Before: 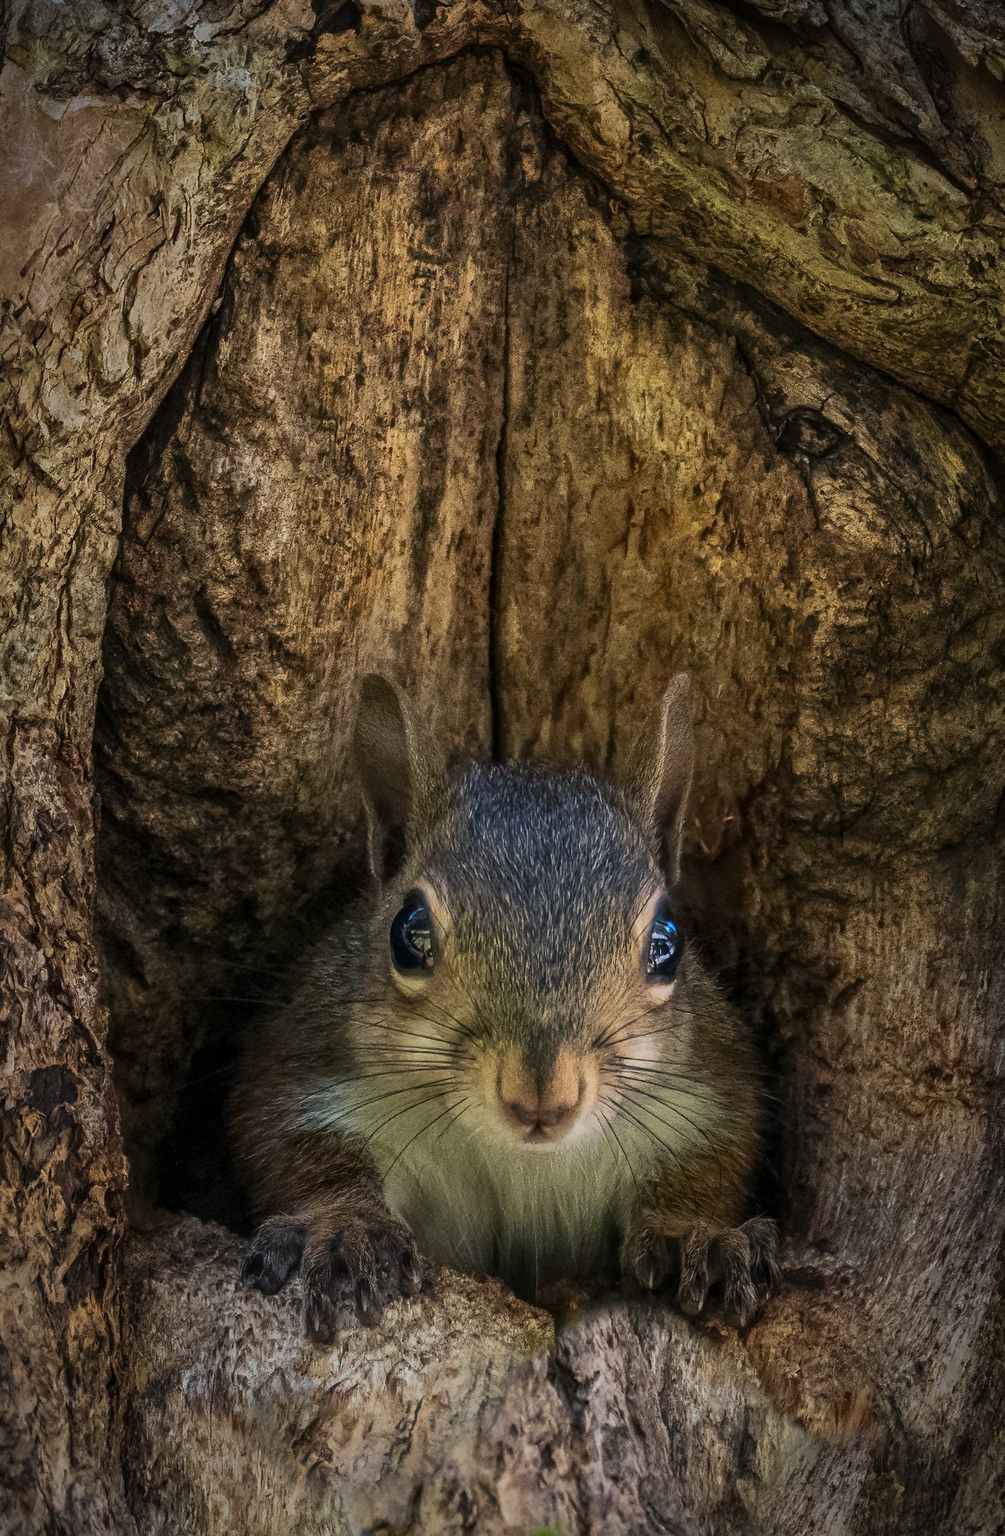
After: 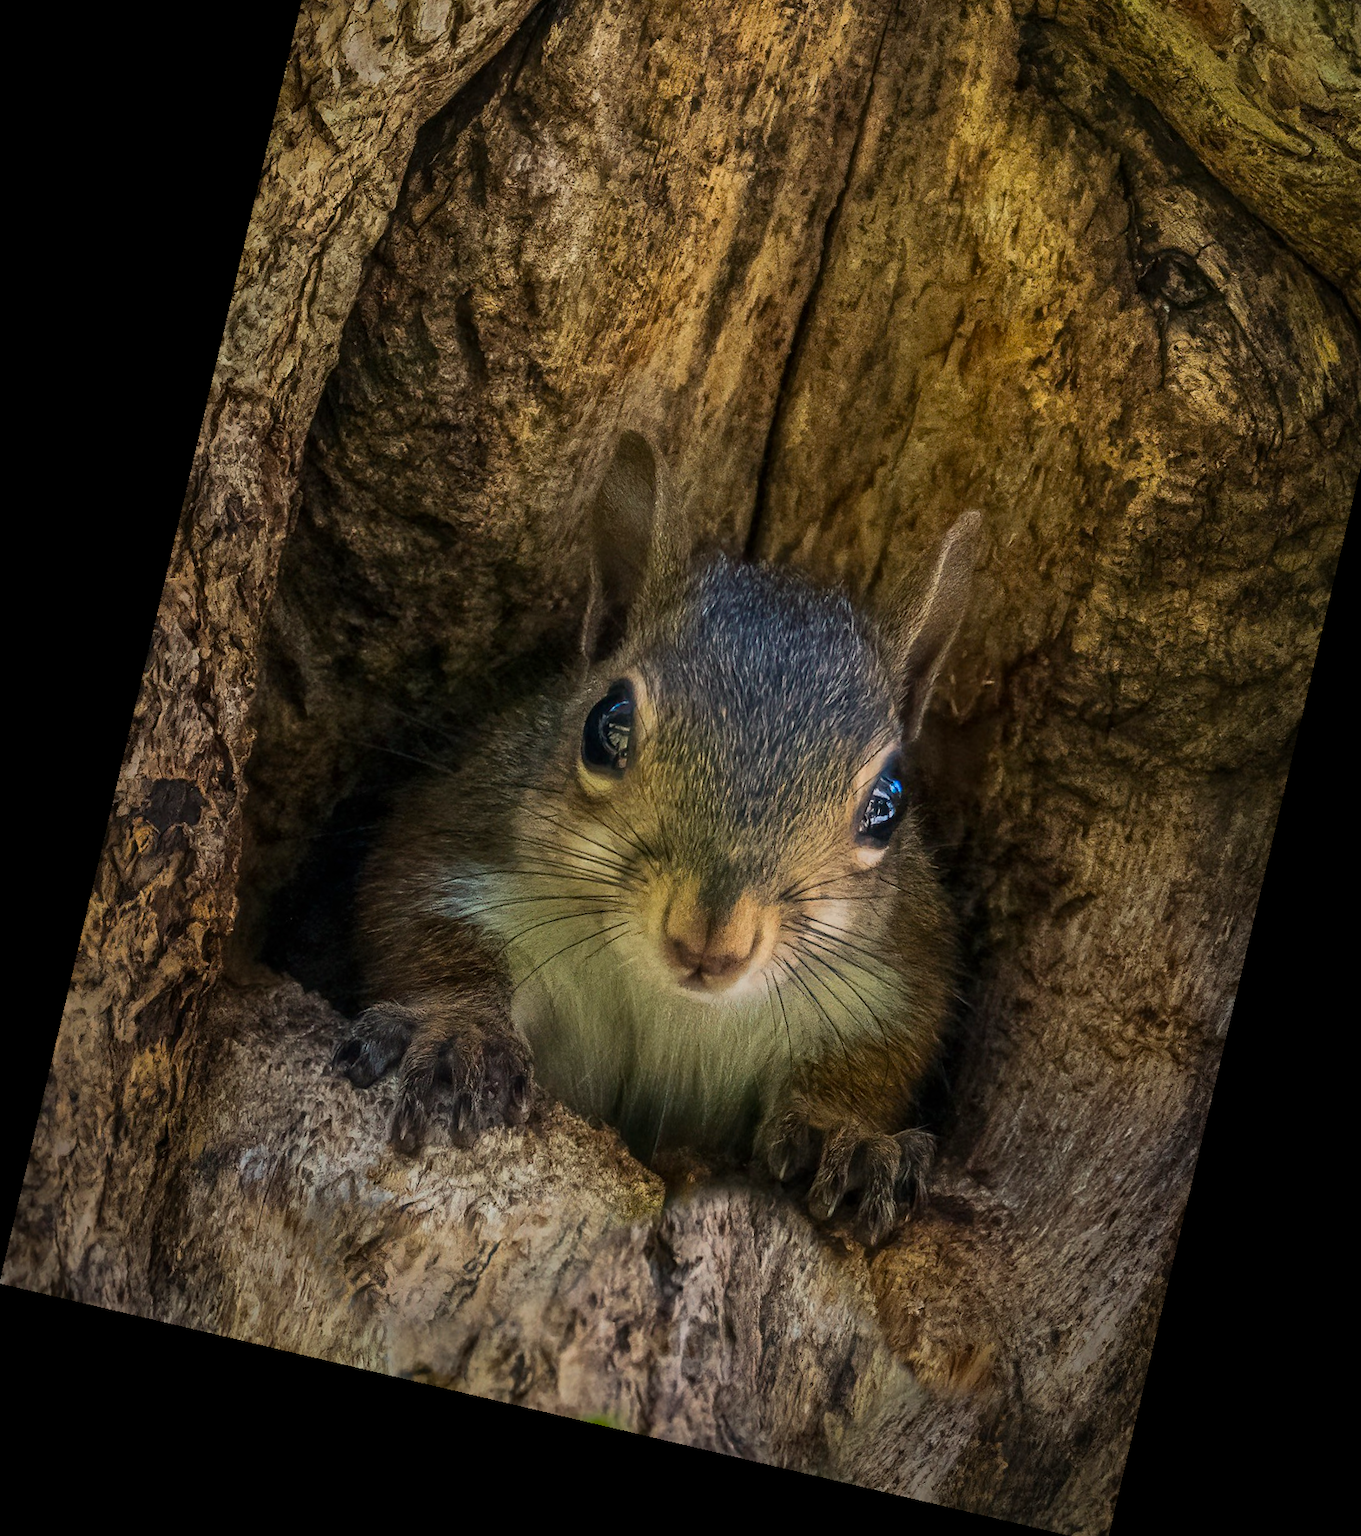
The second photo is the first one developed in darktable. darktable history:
crop: top 20.916%, right 9.437%, bottom 0.316%
rotate and perspective: rotation 13.27°, automatic cropping off
color calibration: output colorfulness [0, 0.315, 0, 0], x 0.341, y 0.355, temperature 5166 K
